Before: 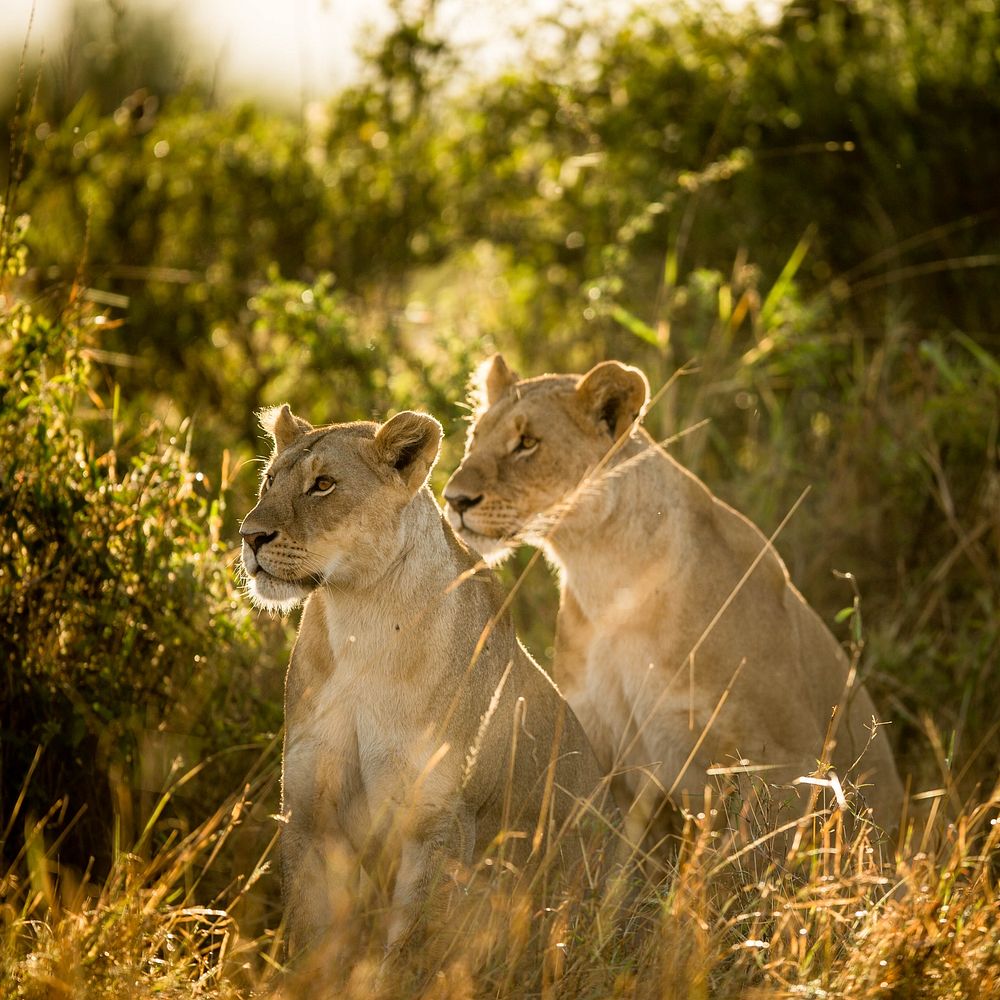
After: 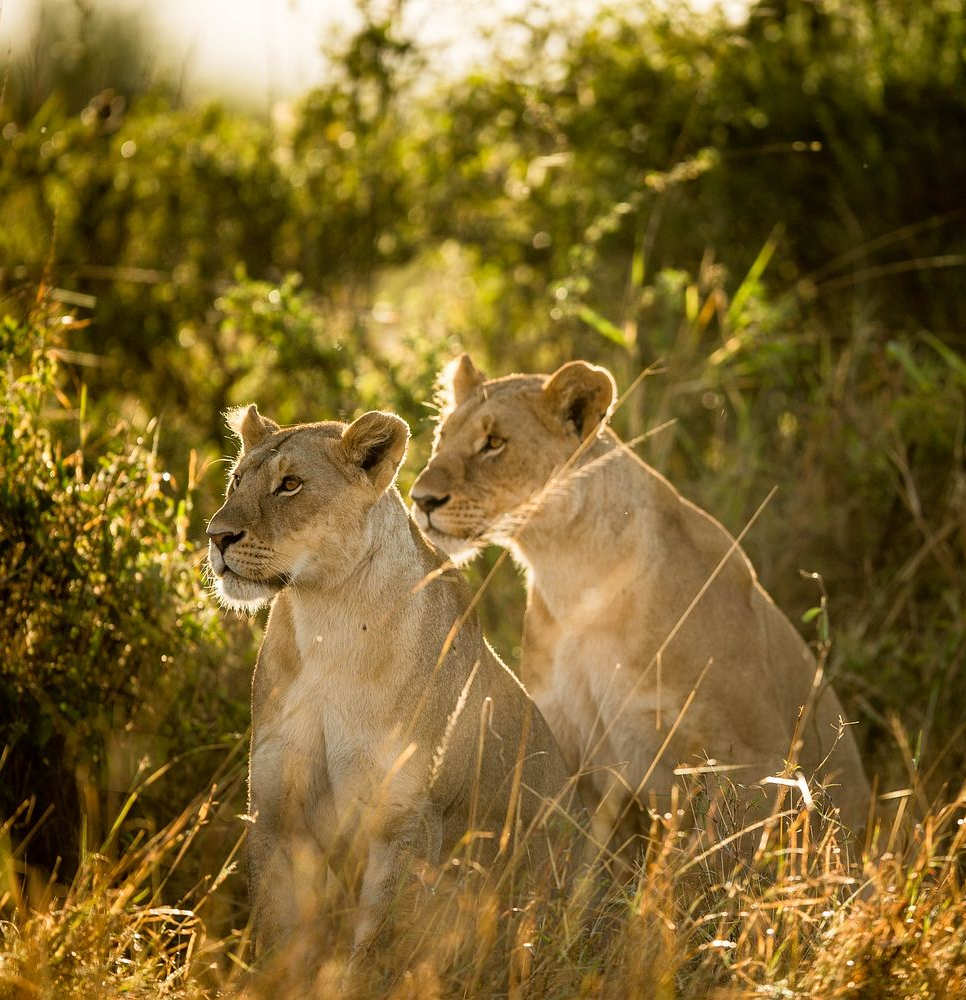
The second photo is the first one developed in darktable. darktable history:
crop and rotate: left 3.324%
